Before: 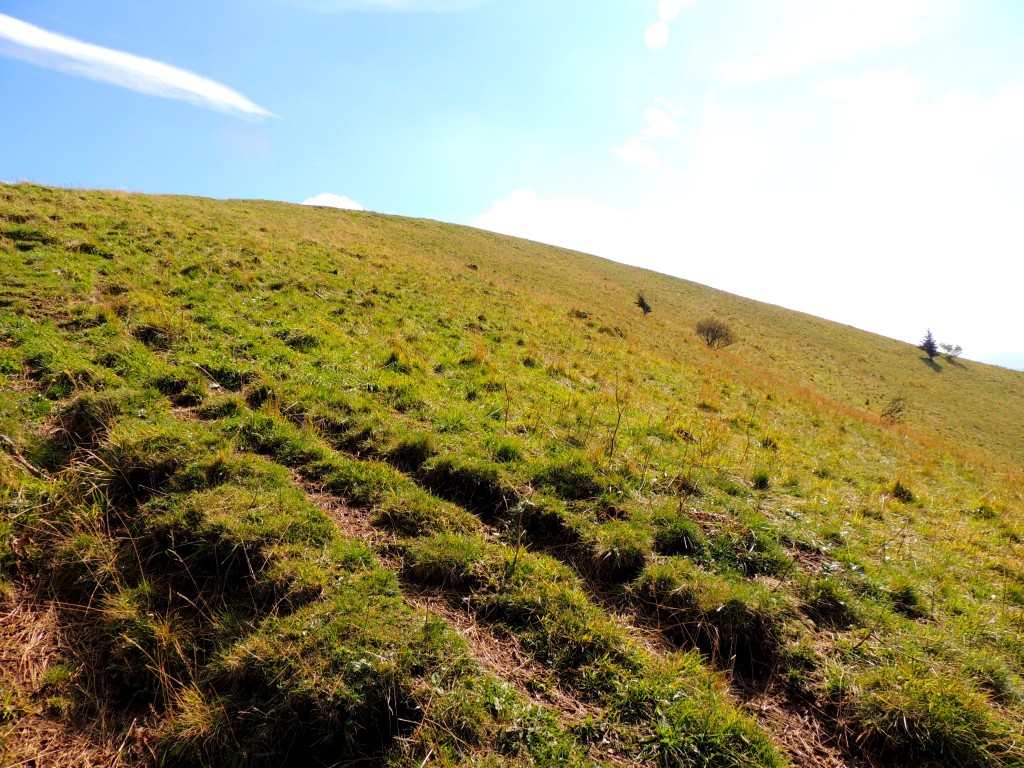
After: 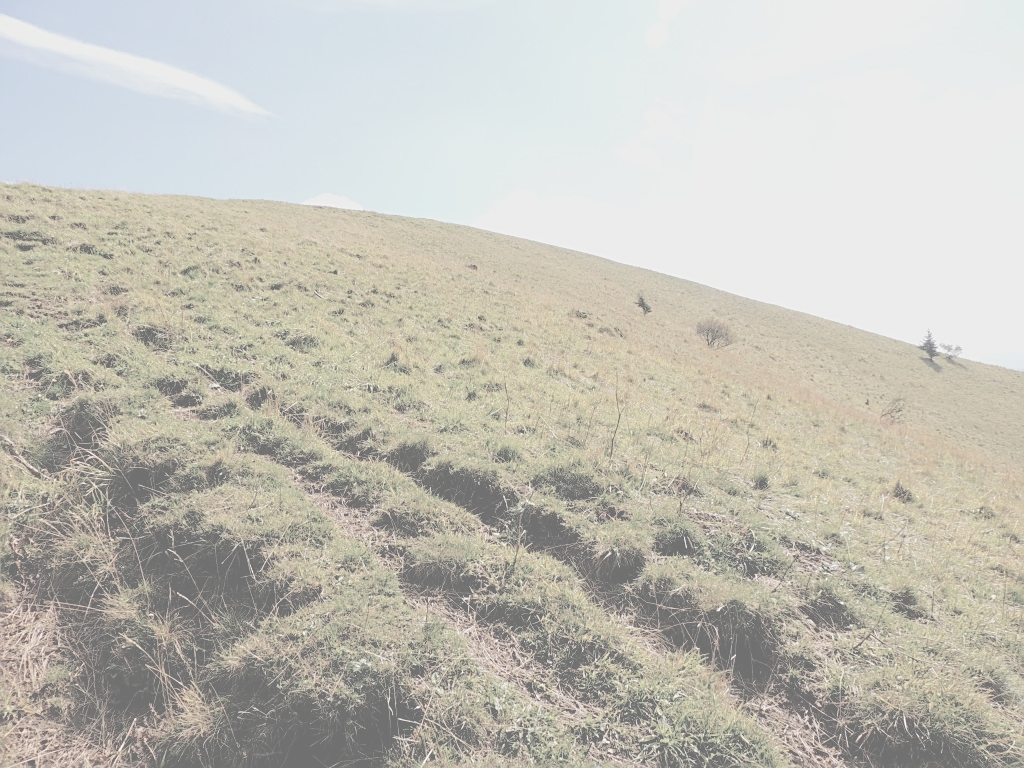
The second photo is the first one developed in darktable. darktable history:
sharpen: on, module defaults
contrast brightness saturation: contrast -0.311, brightness 0.737, saturation -0.769
